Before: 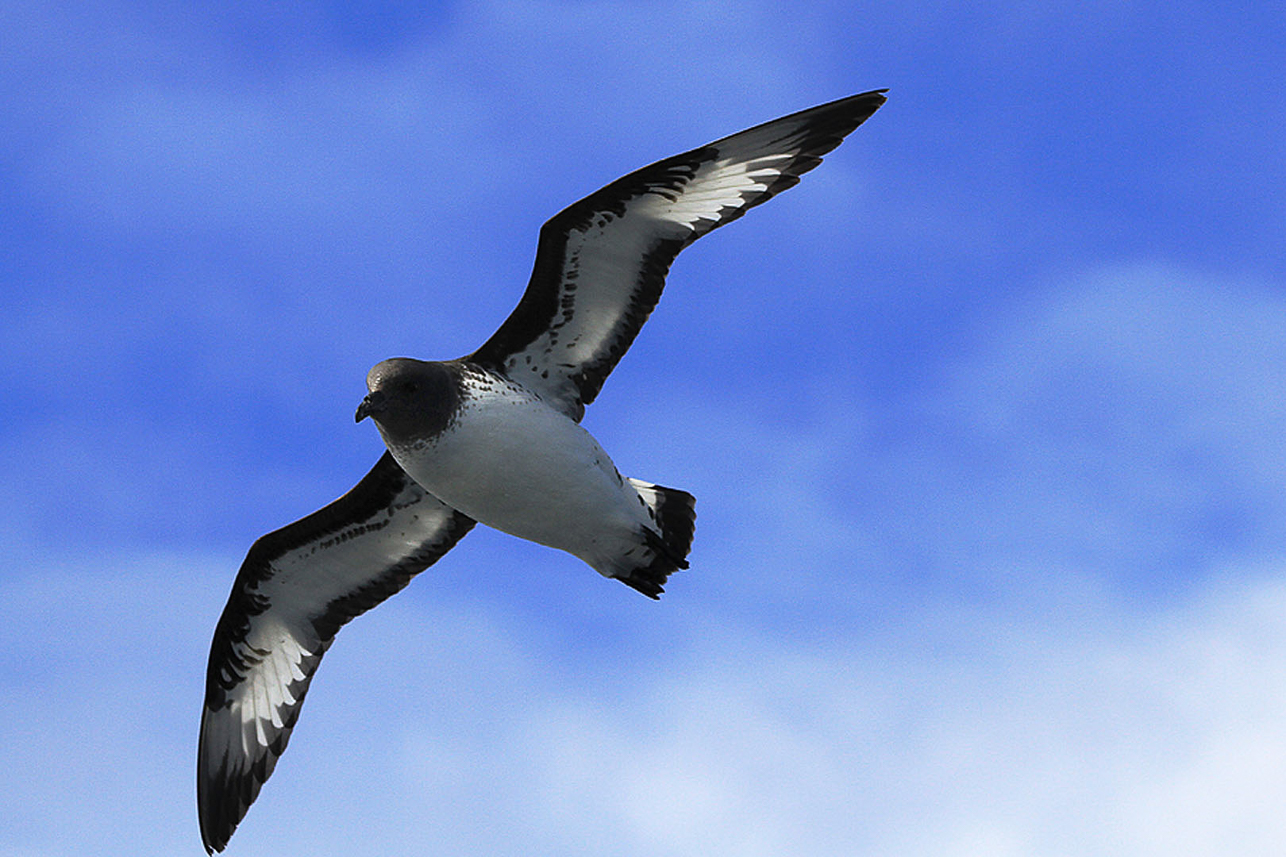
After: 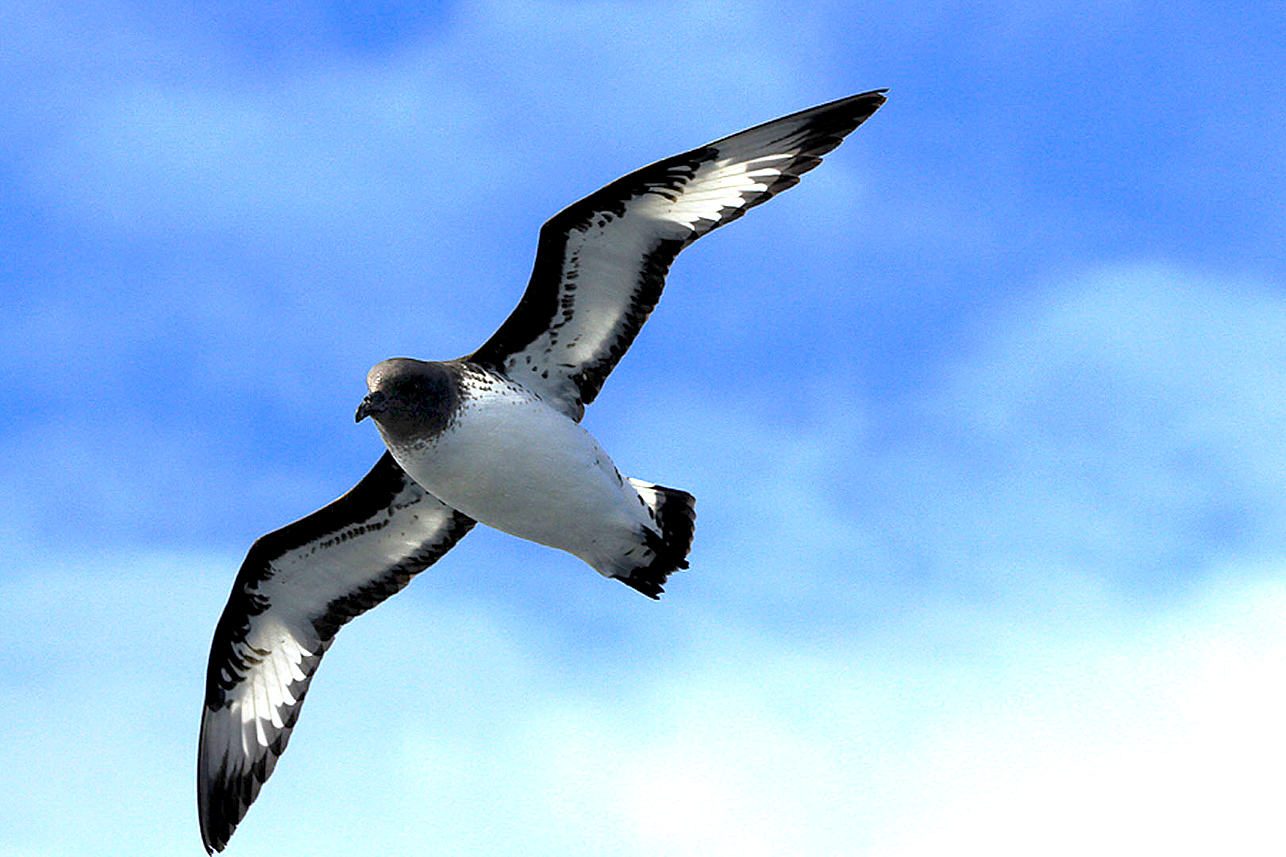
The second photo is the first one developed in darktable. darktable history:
exposure: black level correction 0, exposure 1.099 EV, compensate highlight preservation false
color balance rgb: global offset › luminance -1.427%, perceptual saturation grading › global saturation 17.714%, contrast -9.802%
tone equalizer: edges refinement/feathering 500, mask exposure compensation -1.57 EV, preserve details no
tone curve: curves: ch0 [(0, 0) (0.003, 0.003) (0.011, 0.011) (0.025, 0.026) (0.044, 0.046) (0.069, 0.071) (0.1, 0.103) (0.136, 0.14) (0.177, 0.183) (0.224, 0.231) (0.277, 0.286) (0.335, 0.346) (0.399, 0.412) (0.468, 0.483) (0.543, 0.56) (0.623, 0.643) (0.709, 0.732) (0.801, 0.826) (0.898, 0.917) (1, 1)], color space Lab, independent channels, preserve colors none
